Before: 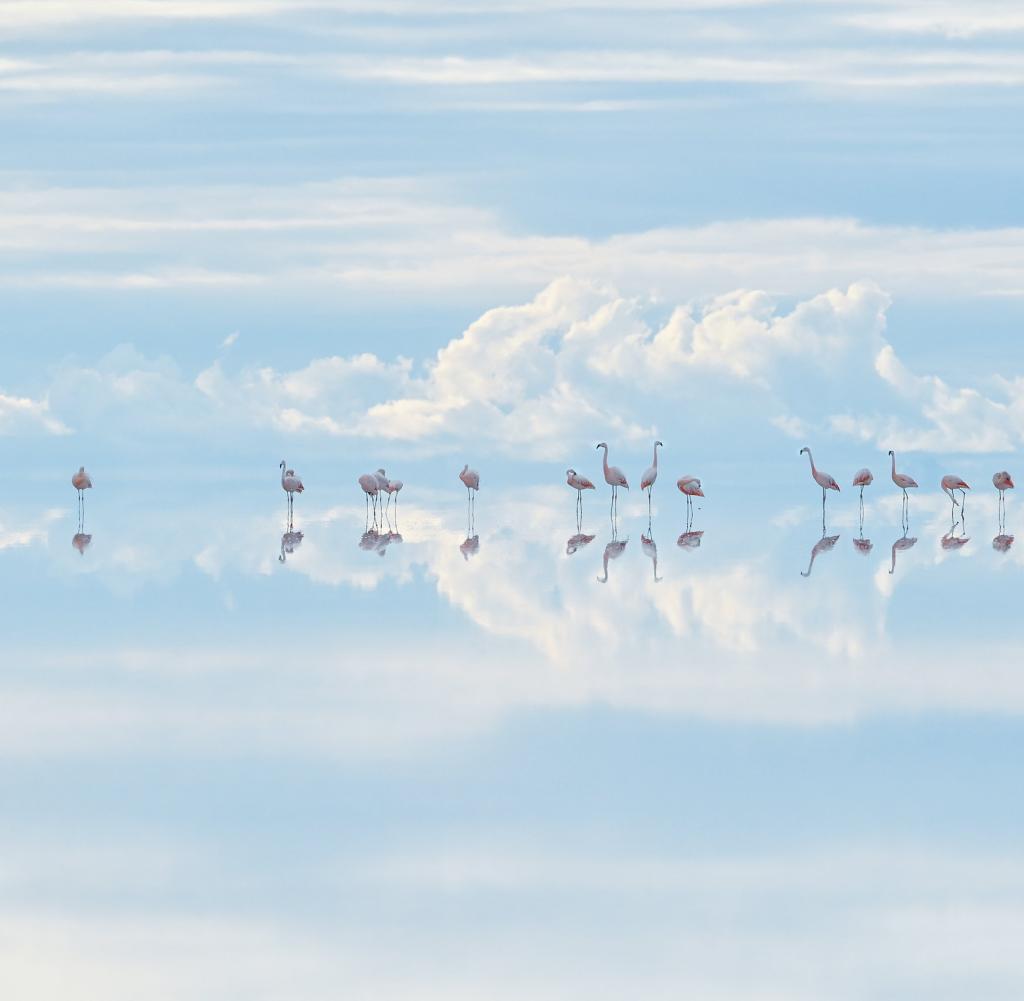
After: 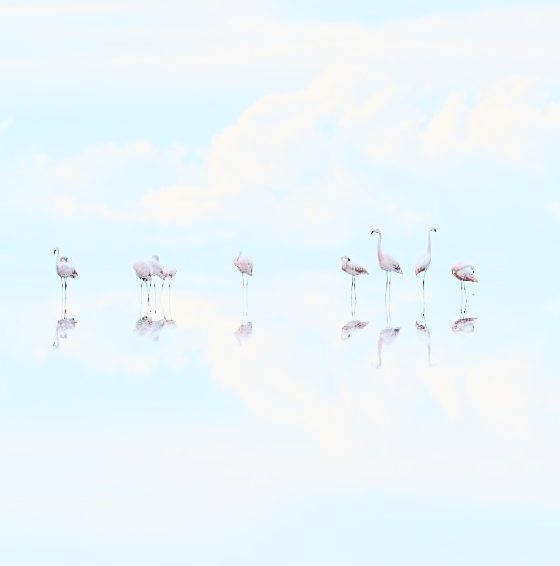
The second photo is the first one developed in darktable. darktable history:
color balance rgb: linear chroma grading › global chroma 8.762%, perceptual saturation grading › global saturation 17.554%
crop and rotate: left 22.125%, top 21.525%, right 23.125%, bottom 21.88%
filmic rgb: black relative exposure -4.14 EV, white relative exposure 5.13 EV, threshold 3.05 EV, hardness 2.08, contrast 1.159, preserve chrominance RGB euclidean norm, color science v5 (2021), contrast in shadows safe, contrast in highlights safe, enable highlight reconstruction true
contrast brightness saturation: contrast 0.565, brightness 0.577, saturation -0.34
